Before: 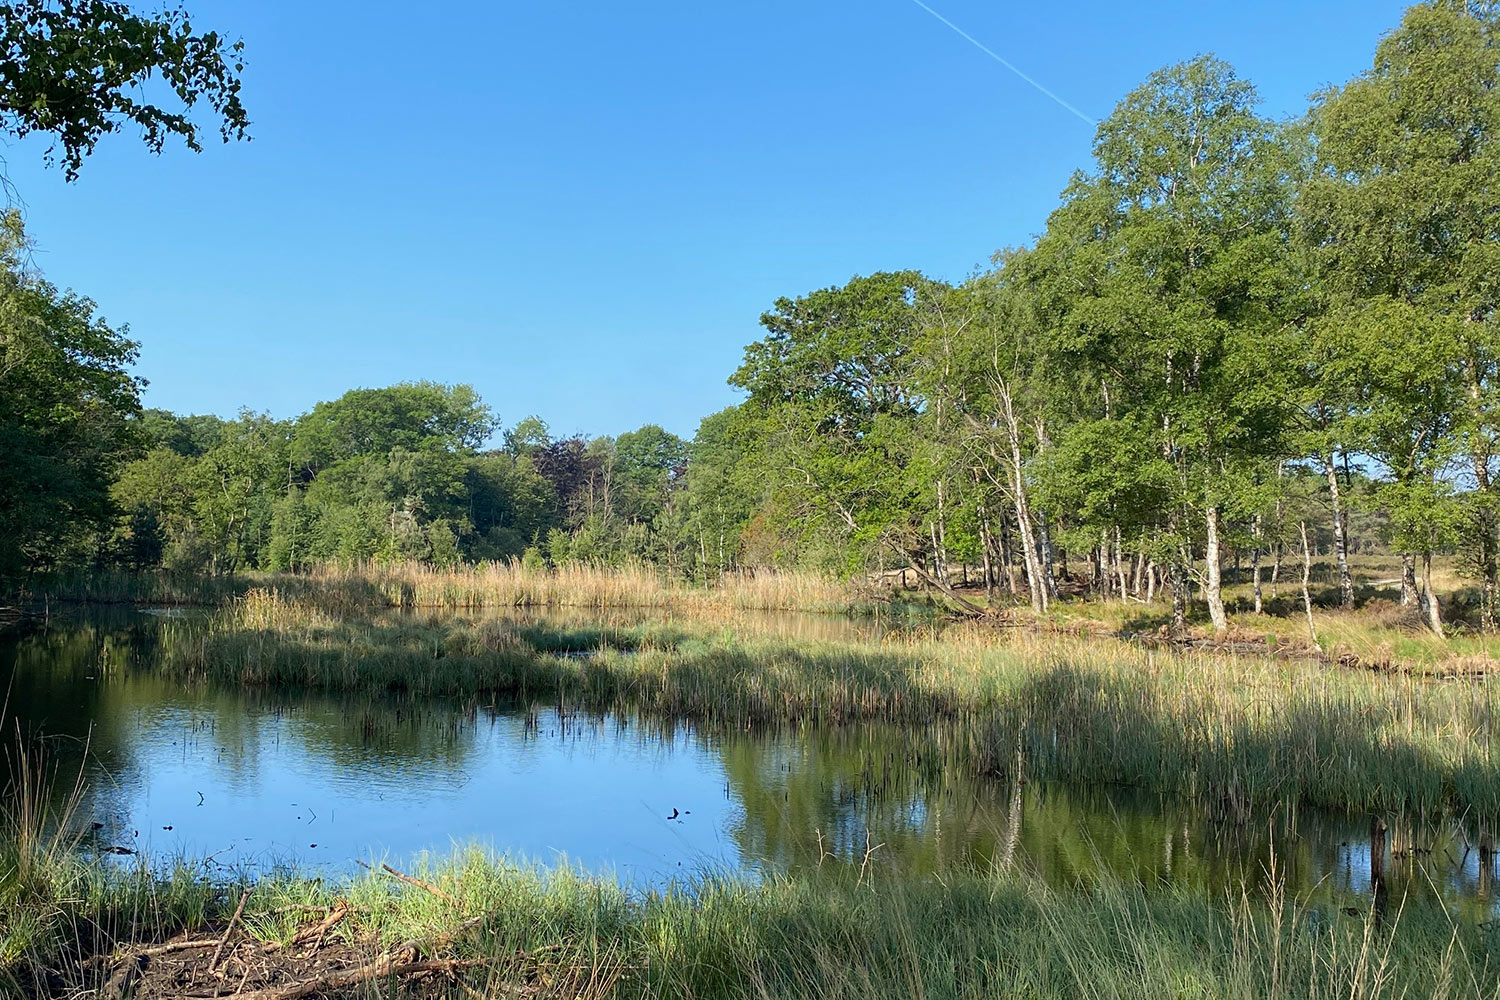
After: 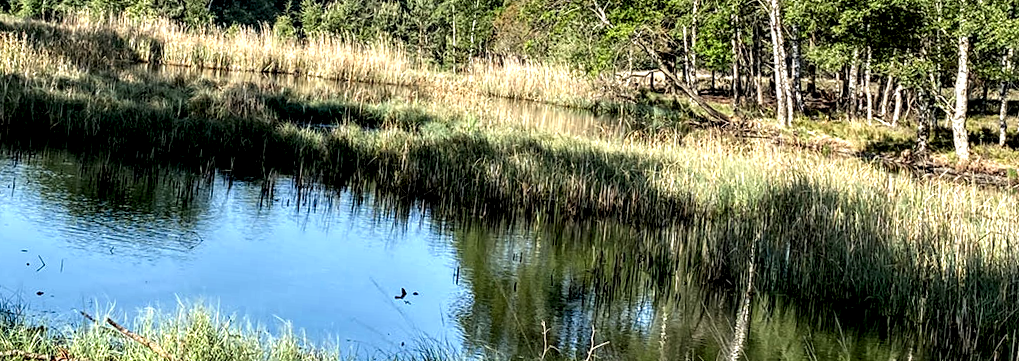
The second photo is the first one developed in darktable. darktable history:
crop: left 18.091%, top 51.13%, right 17.525%, bottom 16.85%
local contrast: shadows 185%, detail 225%
rotate and perspective: rotation 5.12°, automatic cropping off
